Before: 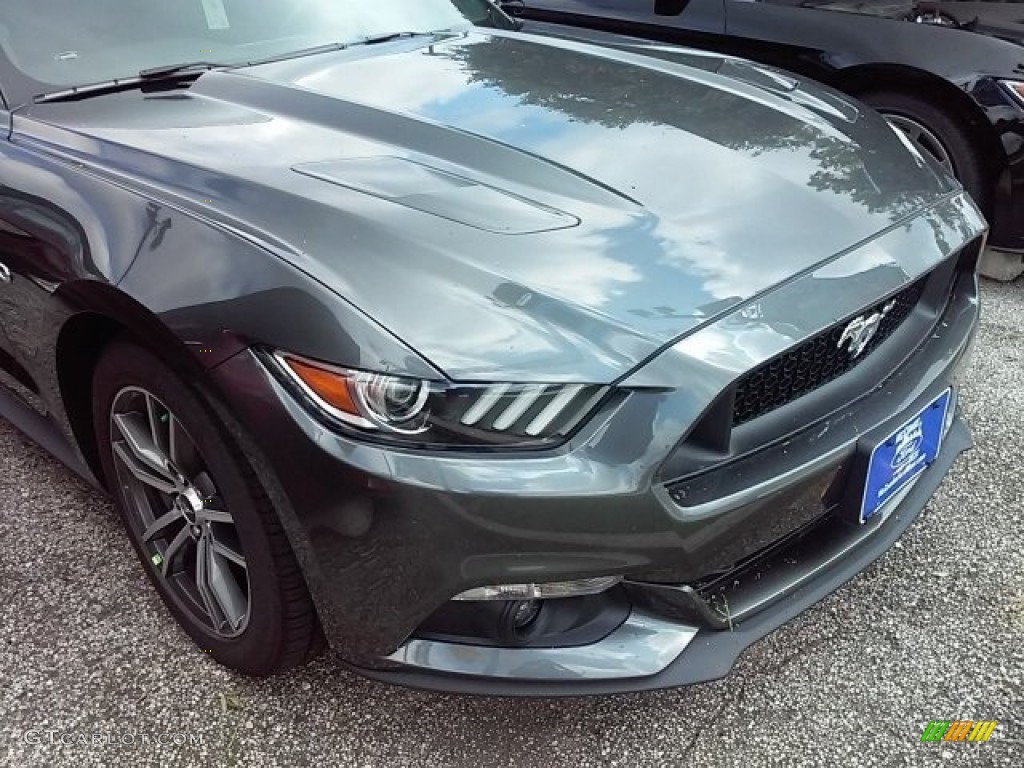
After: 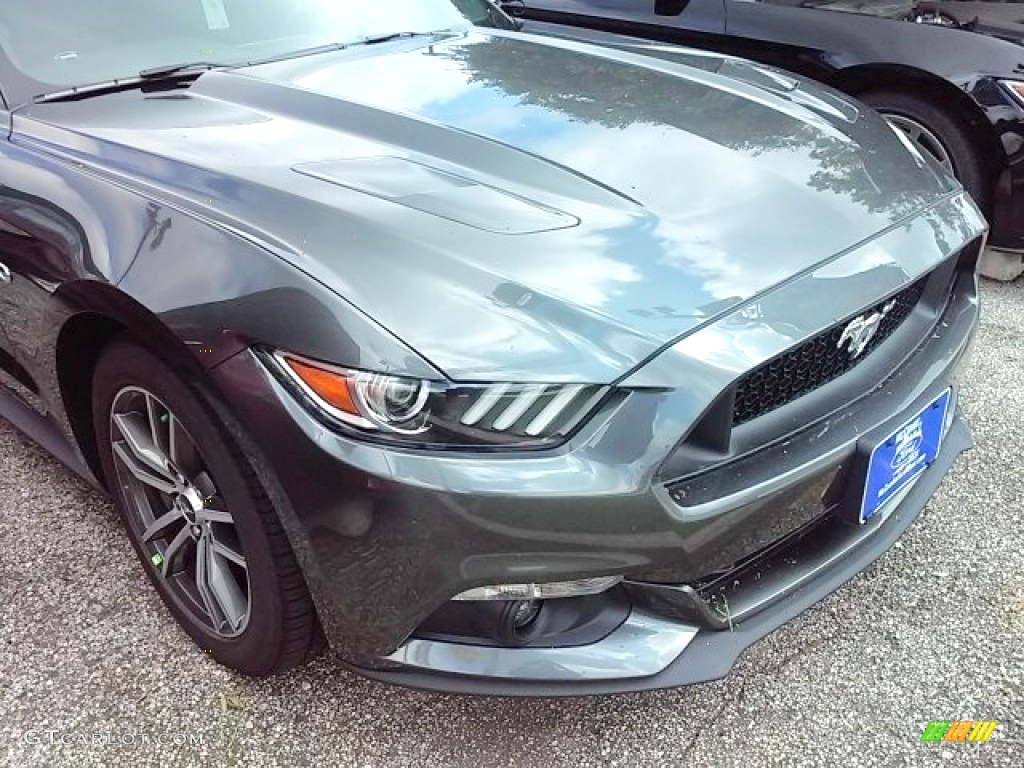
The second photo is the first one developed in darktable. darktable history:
tone equalizer: -8 EV 1.04 EV, -7 EV 0.974 EV, -6 EV 0.975 EV, -5 EV 1.02 EV, -4 EV 1.04 EV, -3 EV 0.77 EV, -2 EV 0.522 EV, -1 EV 0.259 EV, edges refinement/feathering 500, mask exposure compensation -1.57 EV, preserve details no
